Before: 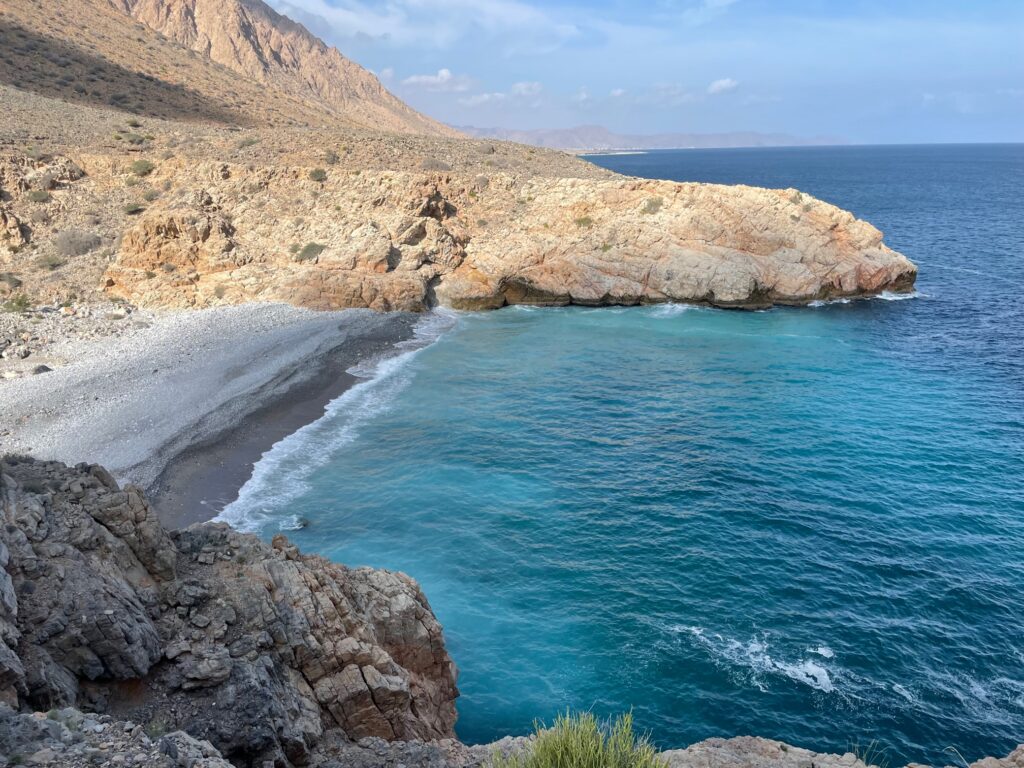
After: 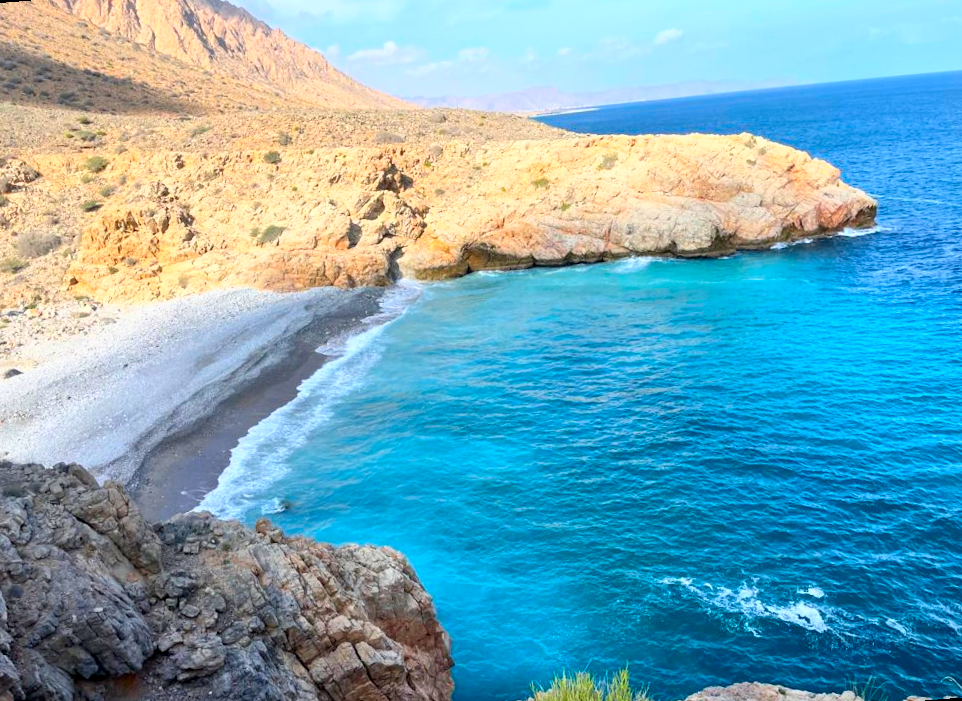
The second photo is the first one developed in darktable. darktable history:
exposure: black level correction 0.001, compensate highlight preservation false
base curve: curves: ch0 [(0, 0) (0.557, 0.834) (1, 1)]
contrast brightness saturation: saturation 0.5
rotate and perspective: rotation -4.57°, crop left 0.054, crop right 0.944, crop top 0.087, crop bottom 0.914
